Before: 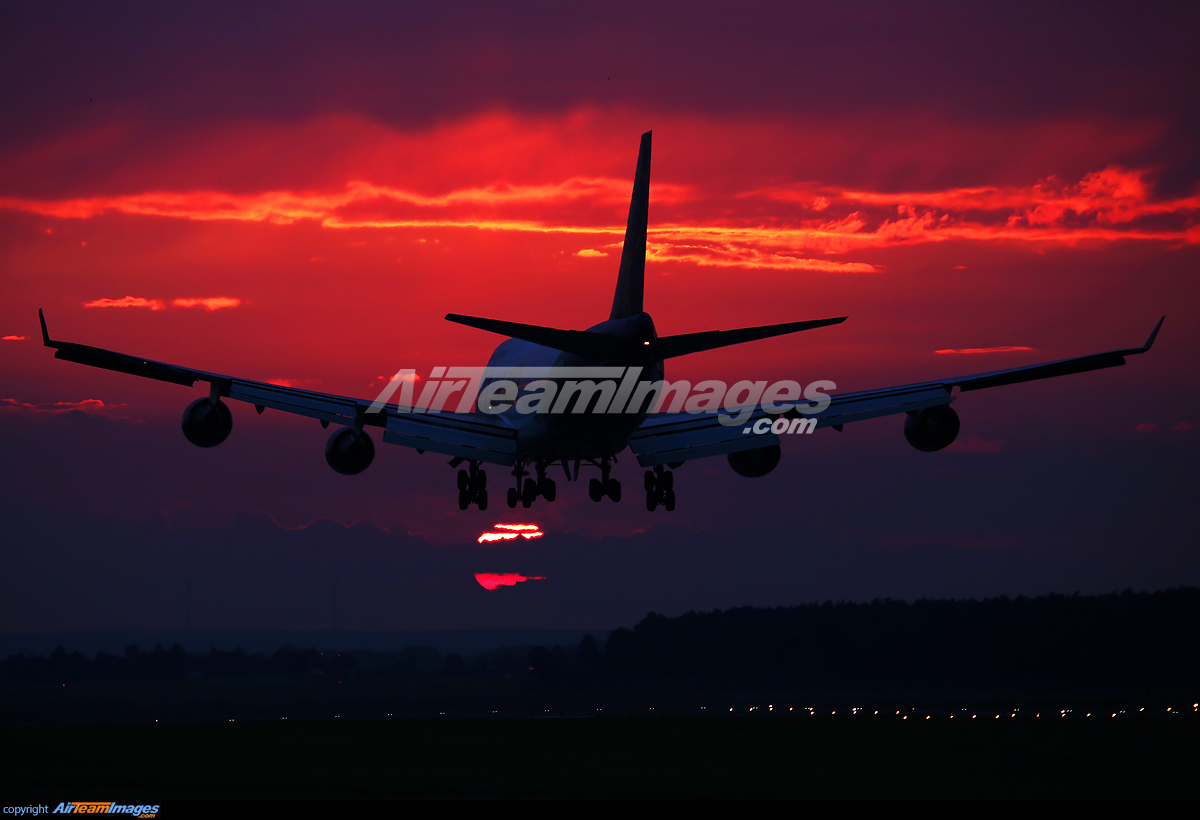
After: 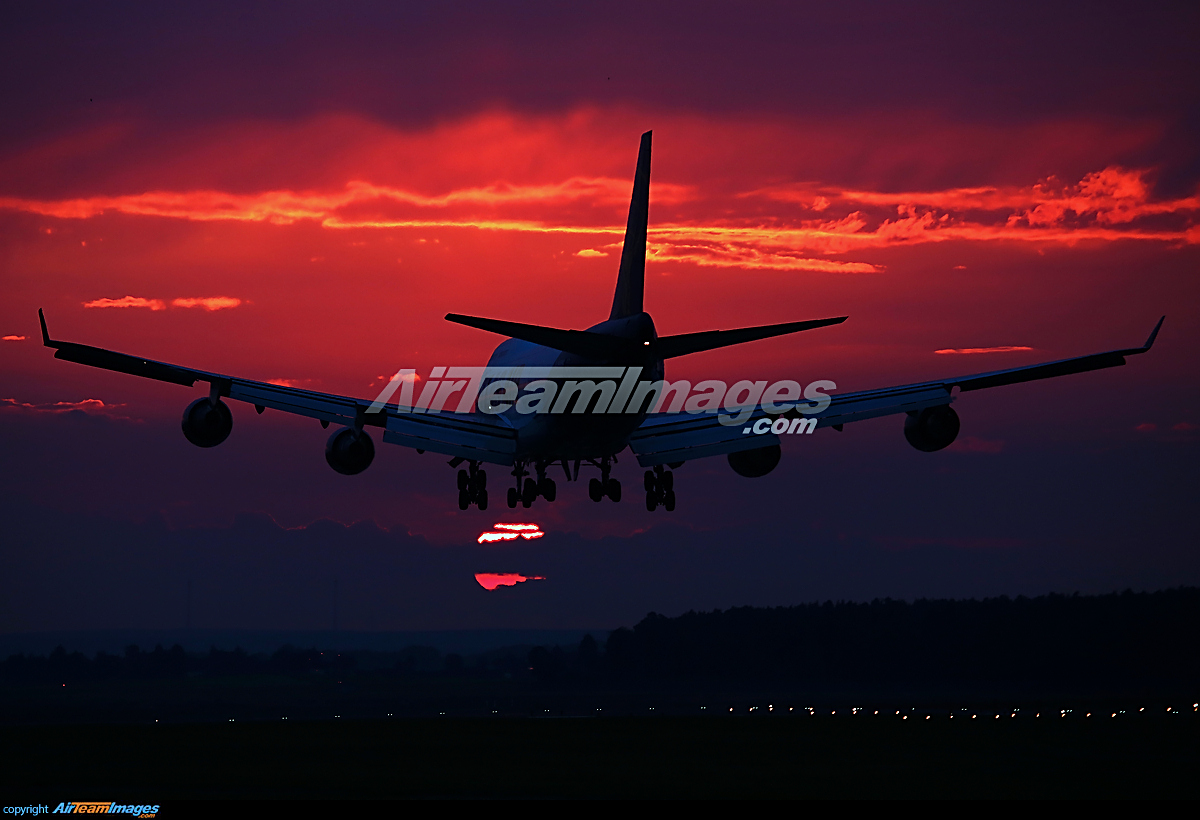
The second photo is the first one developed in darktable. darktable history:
color correction: highlights a* -10.01, highlights b* -10
sharpen: on, module defaults
shadows and highlights: shadows -20.55, white point adjustment -1.85, highlights -35
